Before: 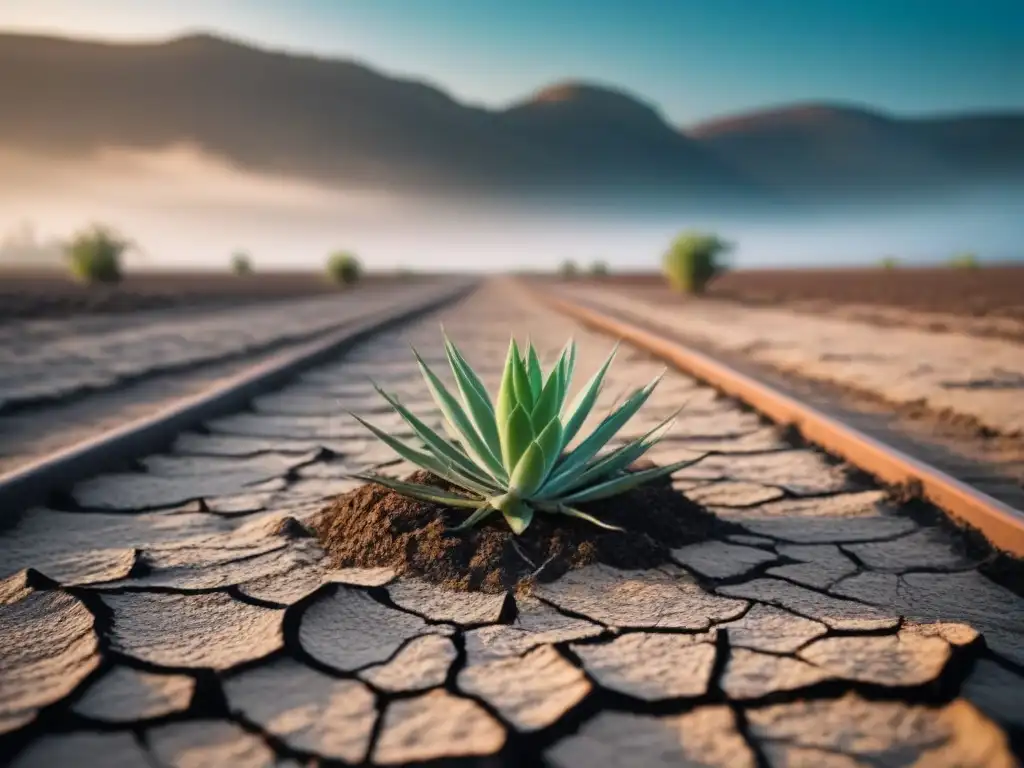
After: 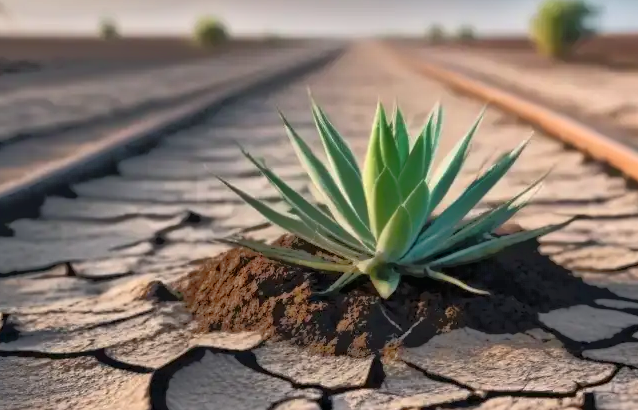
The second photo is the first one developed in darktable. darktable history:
tone equalizer: -7 EV -0.622 EV, -6 EV 1.01 EV, -5 EV -0.456 EV, -4 EV 0.466 EV, -3 EV 0.406 EV, -2 EV 0.153 EV, -1 EV -0.153 EV, +0 EV -0.391 EV
crop: left 13.056%, top 30.835%, right 24.607%, bottom 15.744%
